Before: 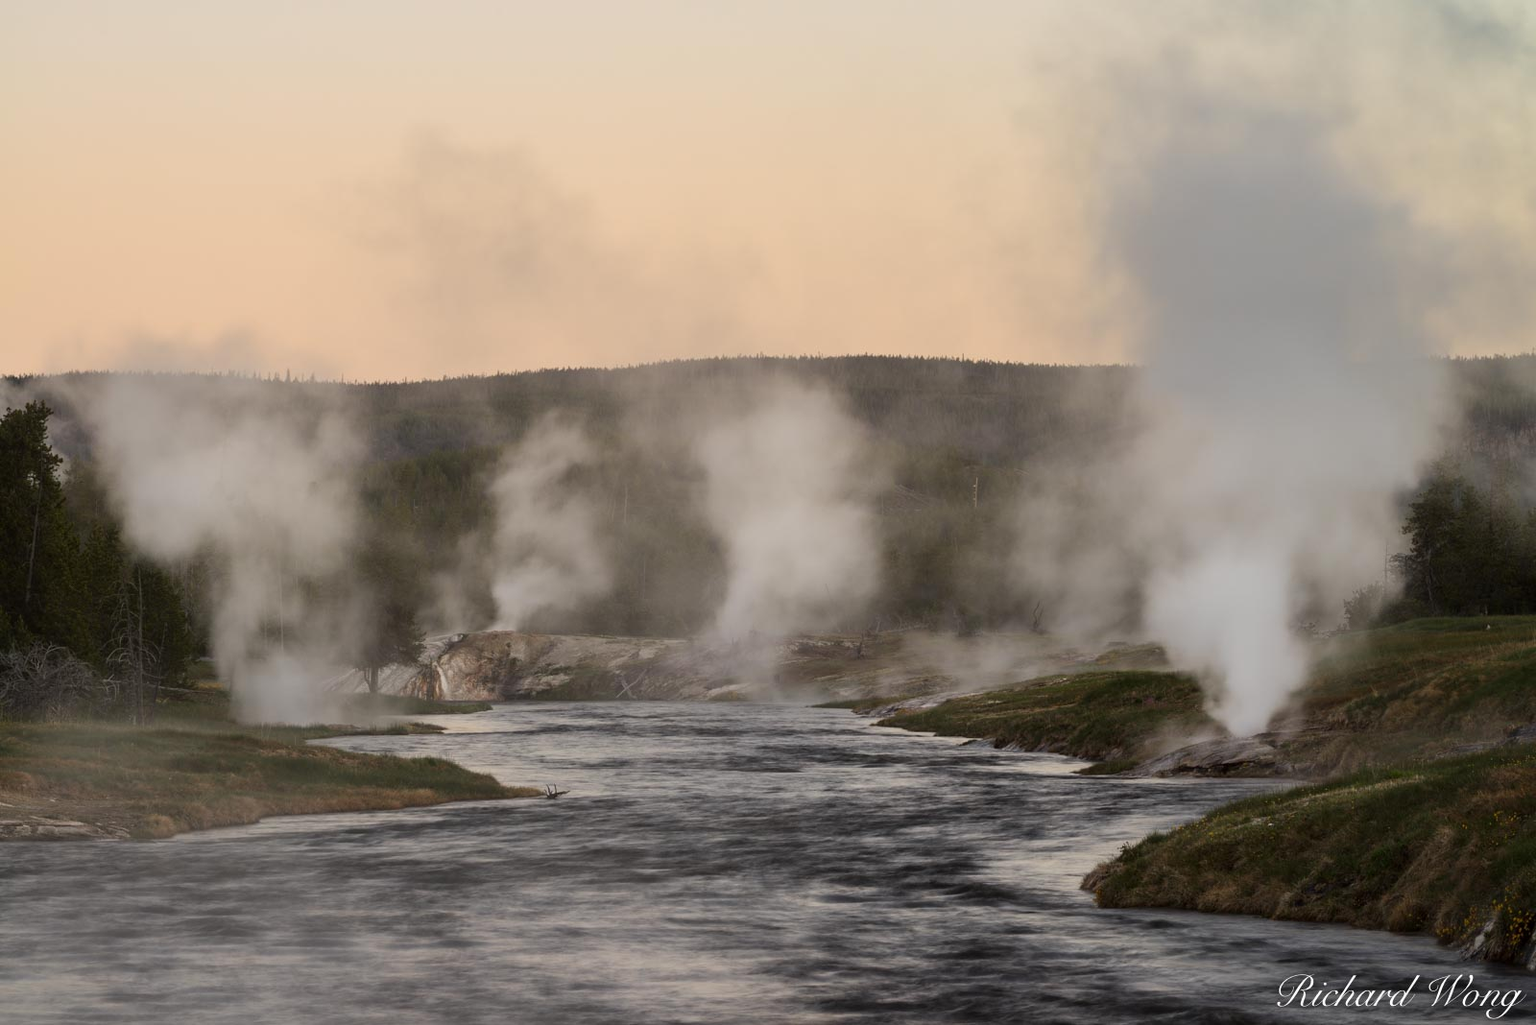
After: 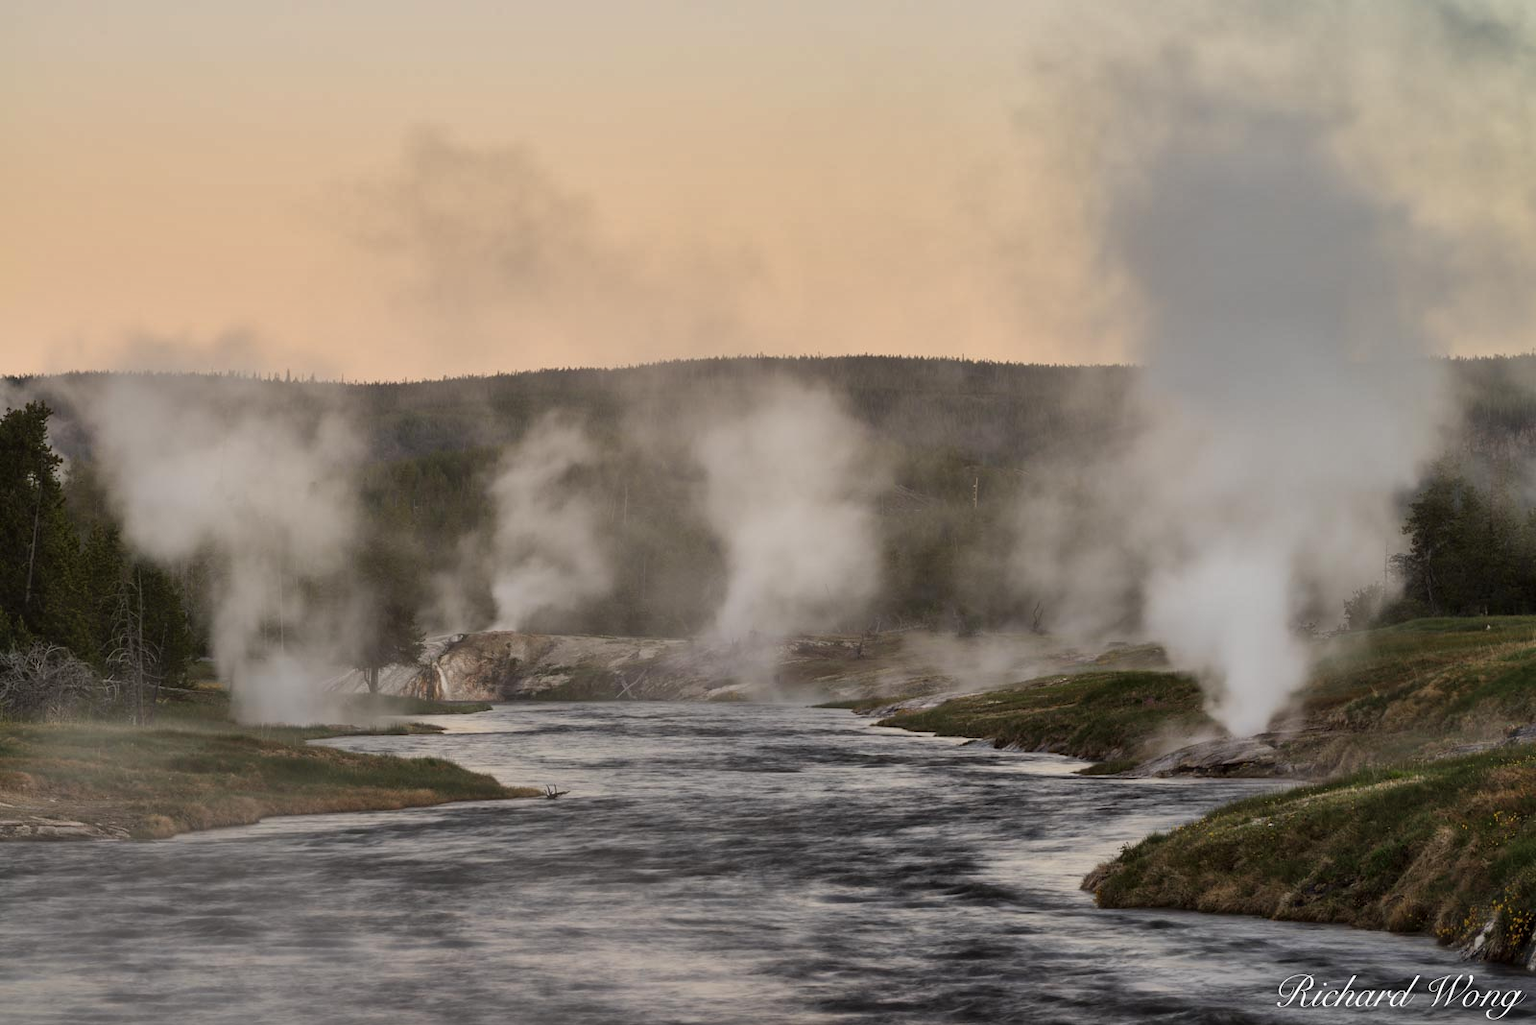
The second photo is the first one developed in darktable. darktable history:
shadows and highlights: shadows 53, soften with gaussian
local contrast: mode bilateral grid, contrast 10, coarseness 25, detail 115%, midtone range 0.2
